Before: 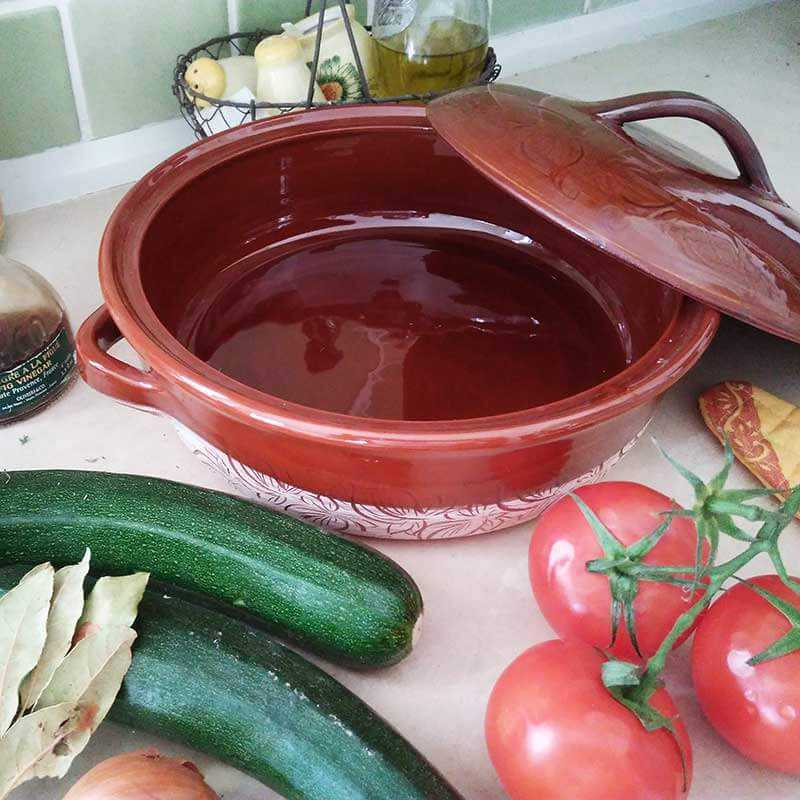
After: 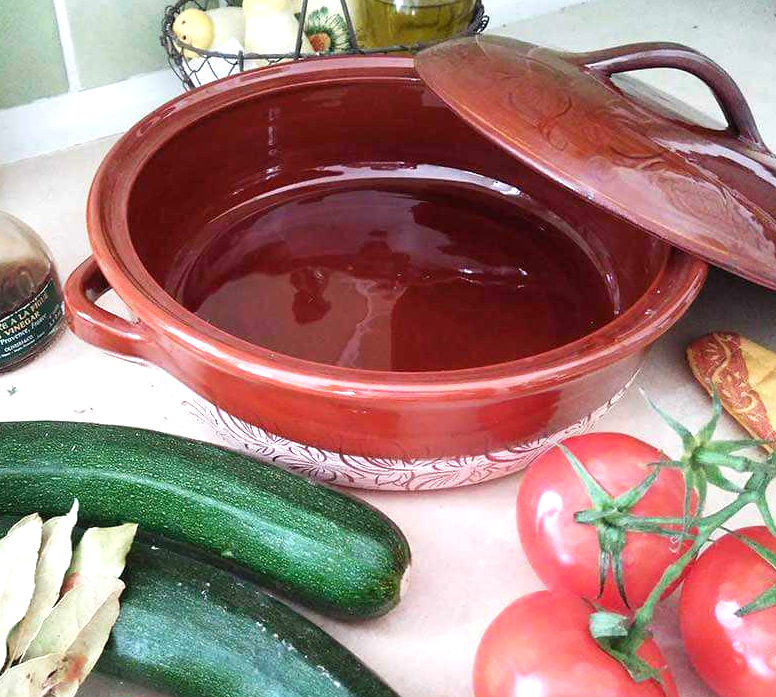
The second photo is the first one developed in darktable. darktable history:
crop: left 1.507%, top 6.147%, right 1.379%, bottom 6.637%
exposure: black level correction 0.001, exposure 0.5 EV, compensate exposure bias true, compensate highlight preservation false
